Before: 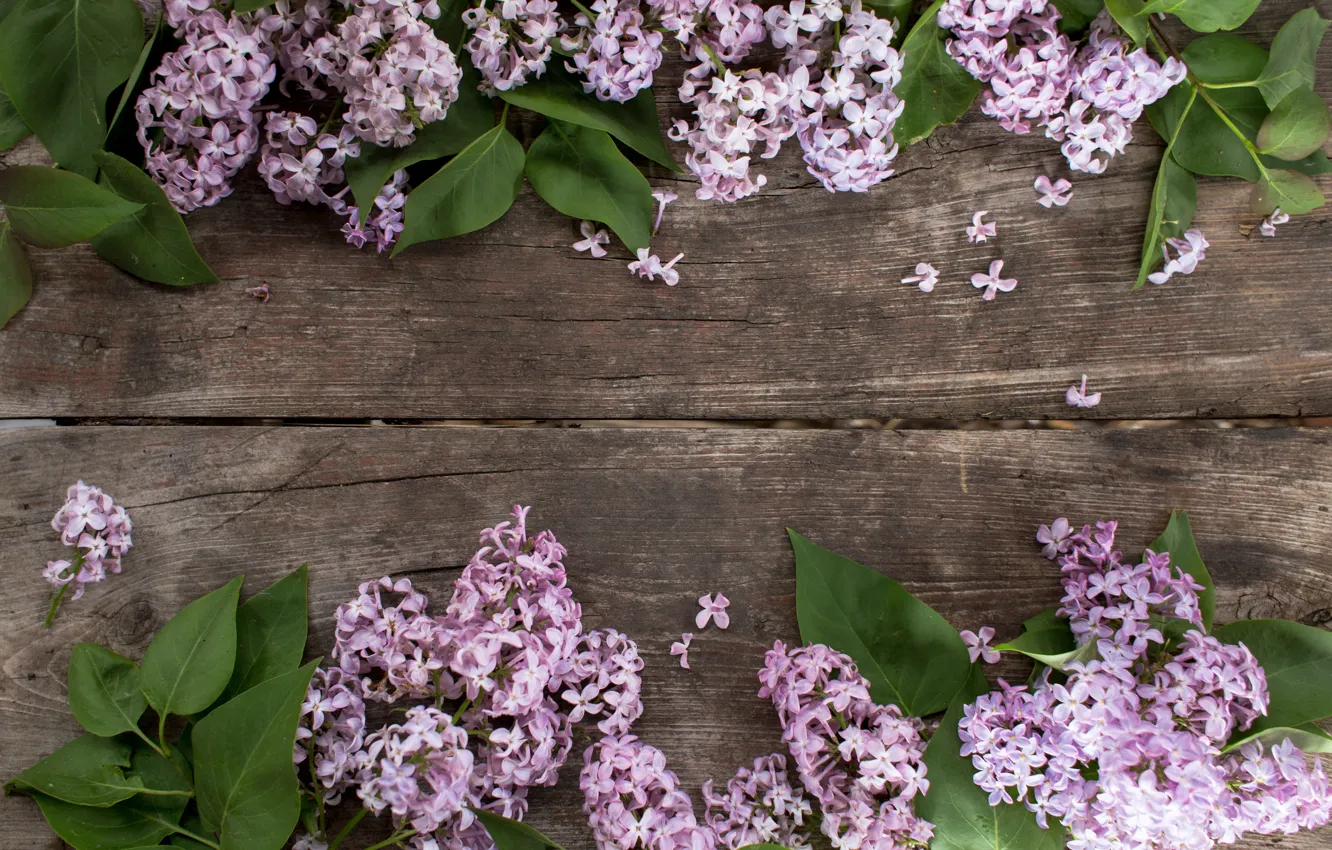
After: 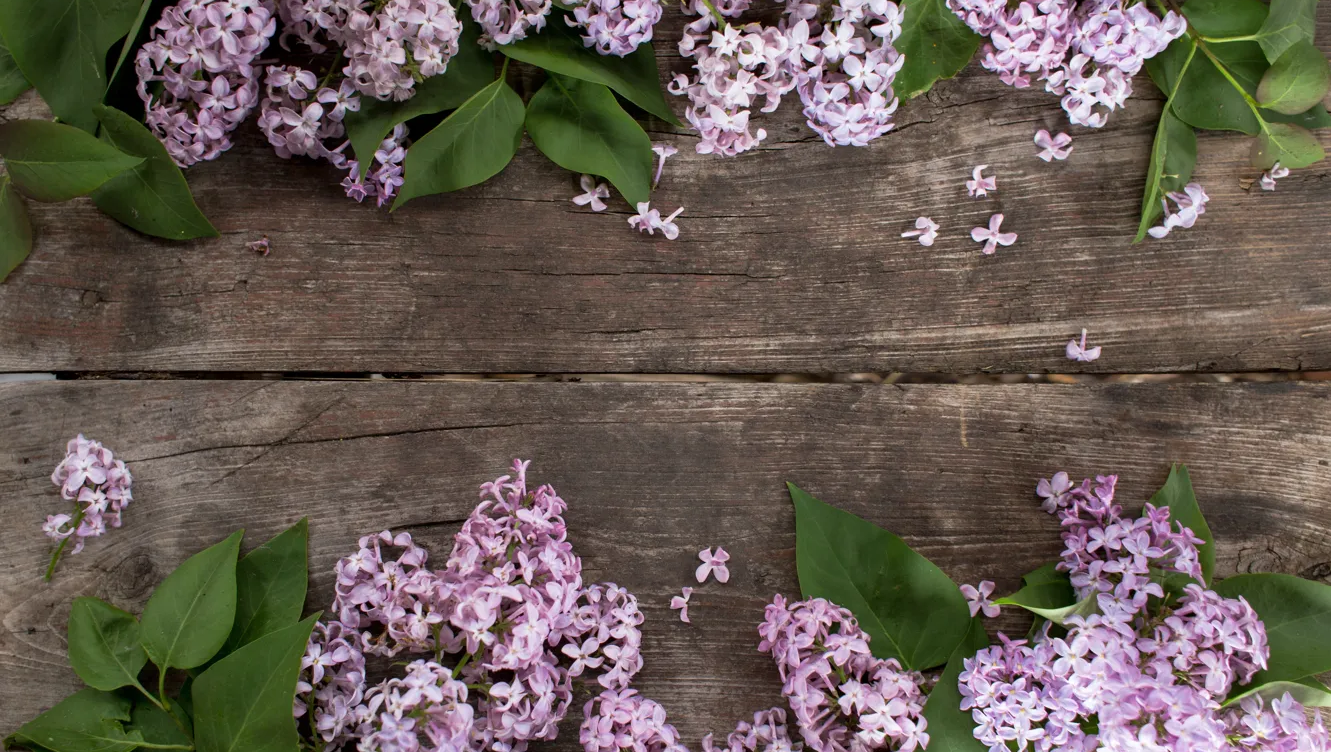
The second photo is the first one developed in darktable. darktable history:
crop and rotate: top 5.572%, bottom 5.938%
